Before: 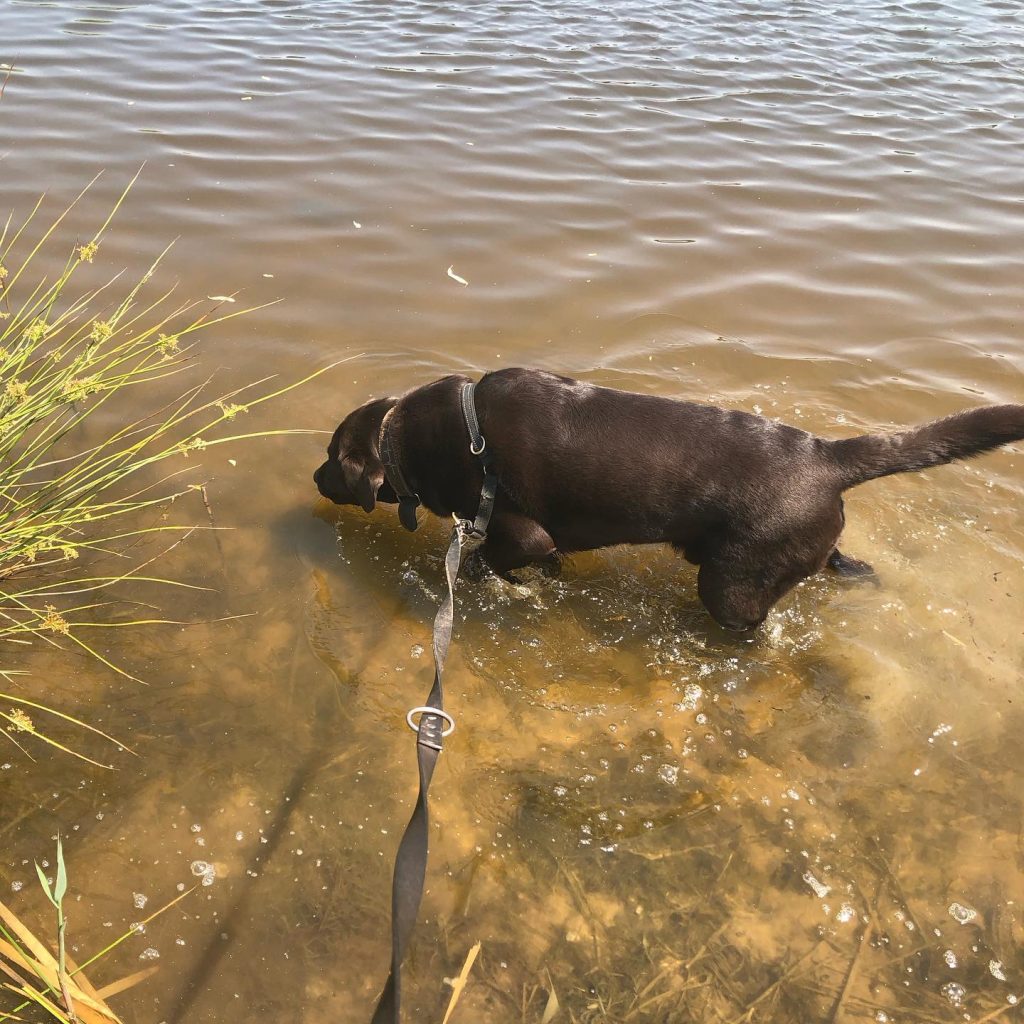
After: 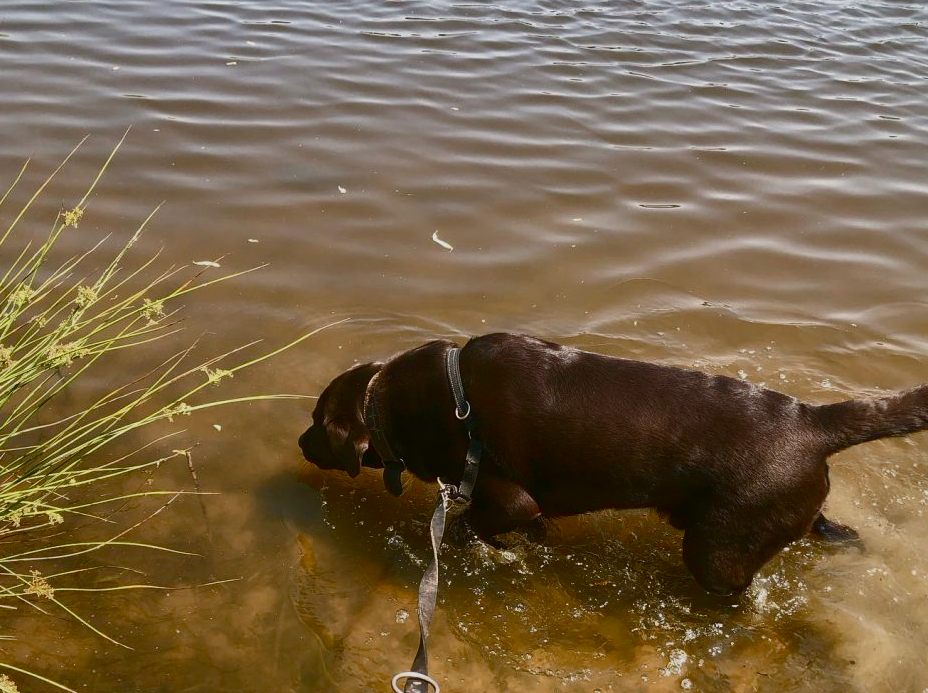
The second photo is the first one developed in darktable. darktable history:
contrast brightness saturation: contrast 0.1, brightness -0.26, saturation 0.14
shadows and highlights: shadows 10, white point adjustment 1, highlights -40
color balance rgb: shadows lift › chroma 1%, shadows lift › hue 113°, highlights gain › chroma 0.2%, highlights gain › hue 333°, perceptual saturation grading › global saturation 20%, perceptual saturation grading › highlights -50%, perceptual saturation grading › shadows 25%, contrast -10%
crop: left 1.509%, top 3.452%, right 7.696%, bottom 28.452%
